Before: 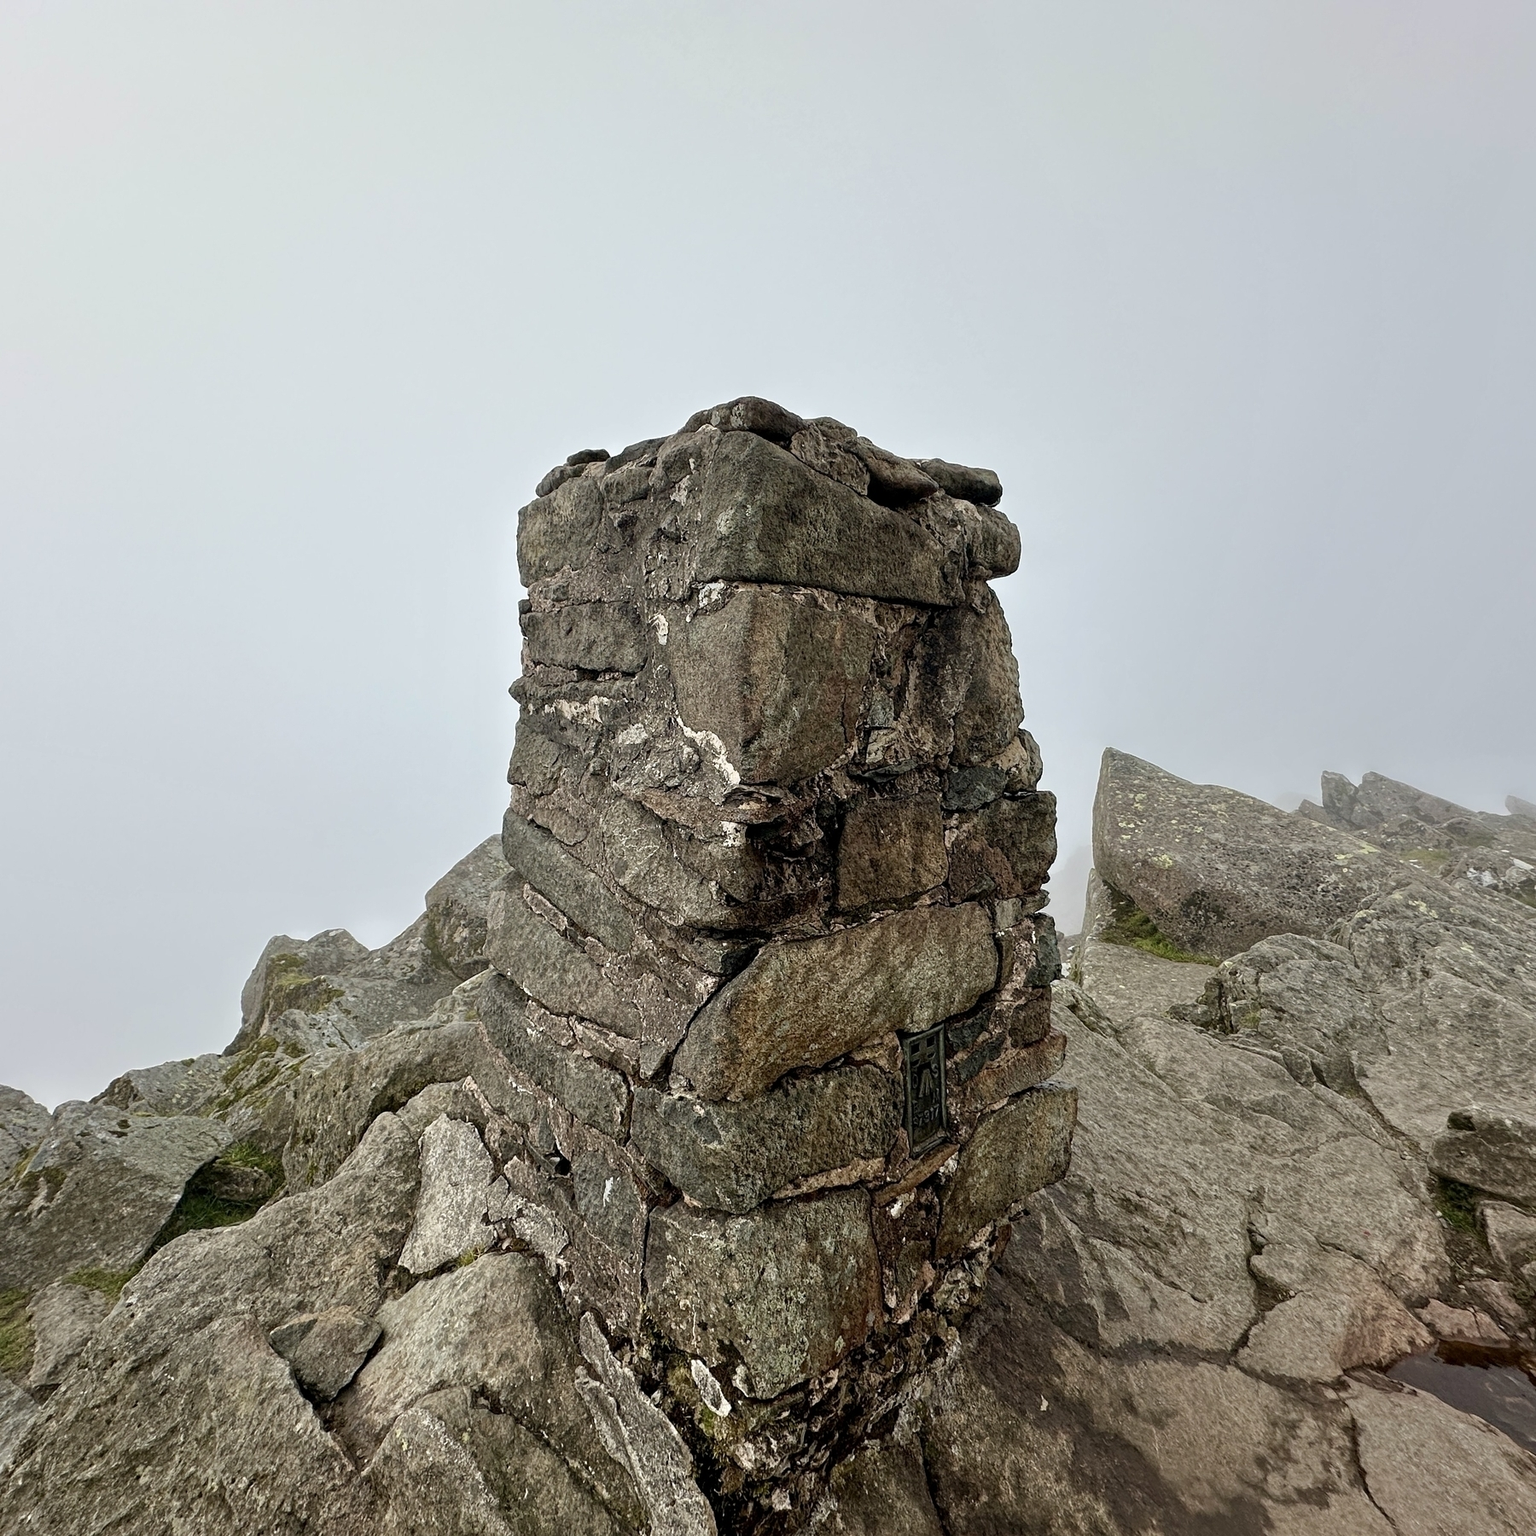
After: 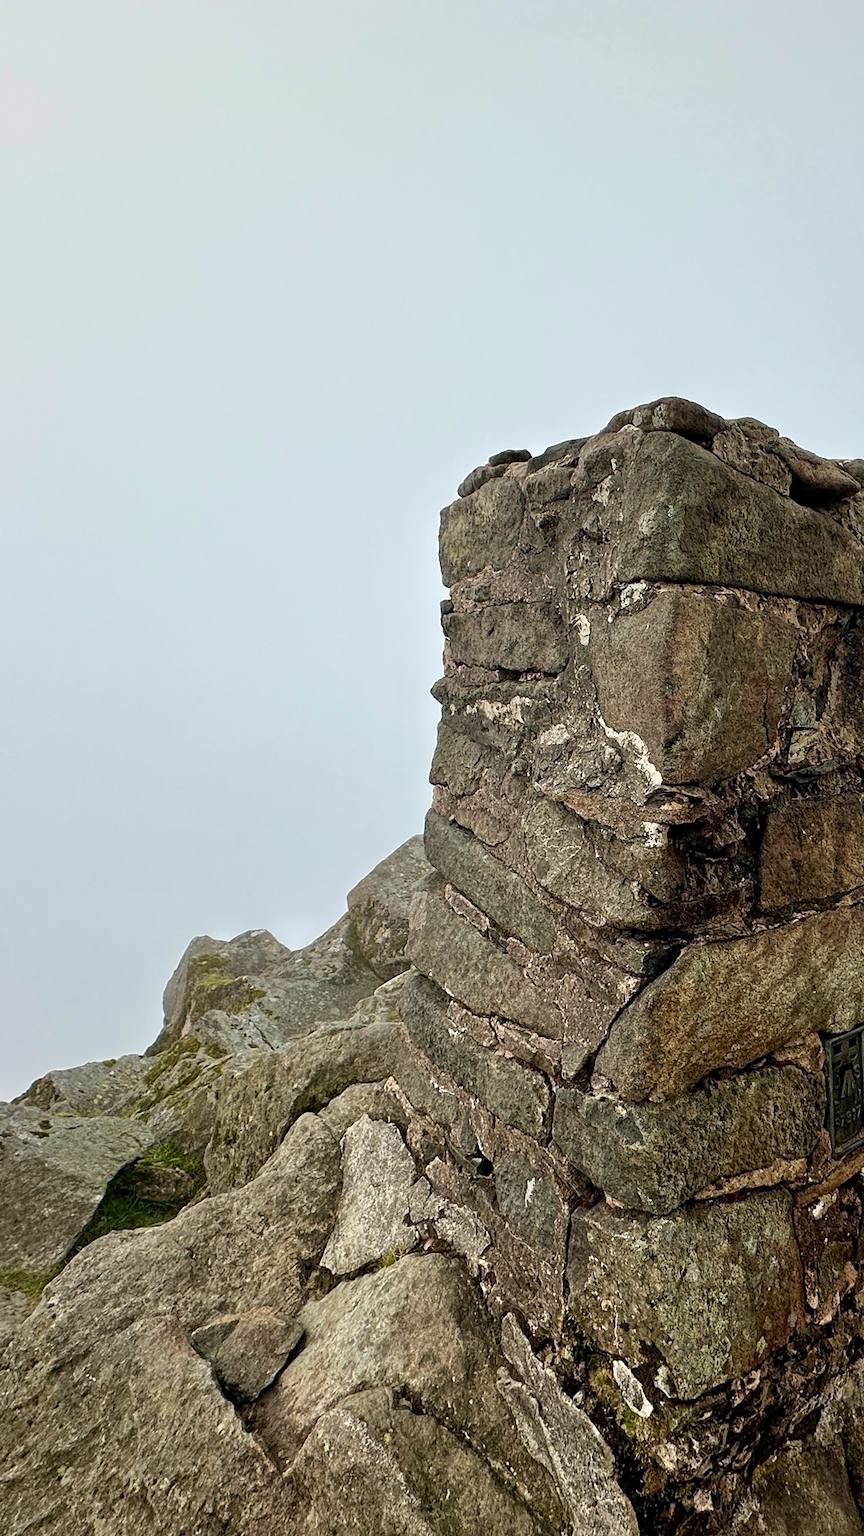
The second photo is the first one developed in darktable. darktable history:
crop: left 5.114%, right 38.589%
velvia: on, module defaults
